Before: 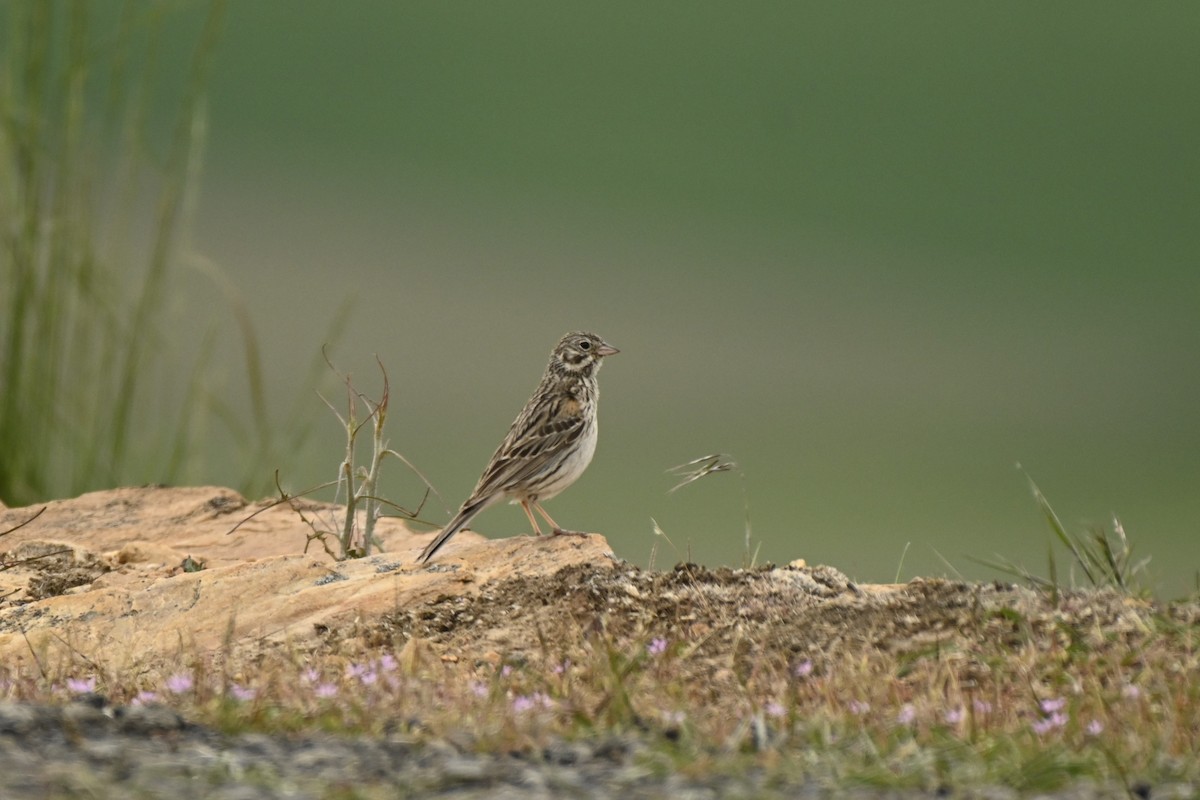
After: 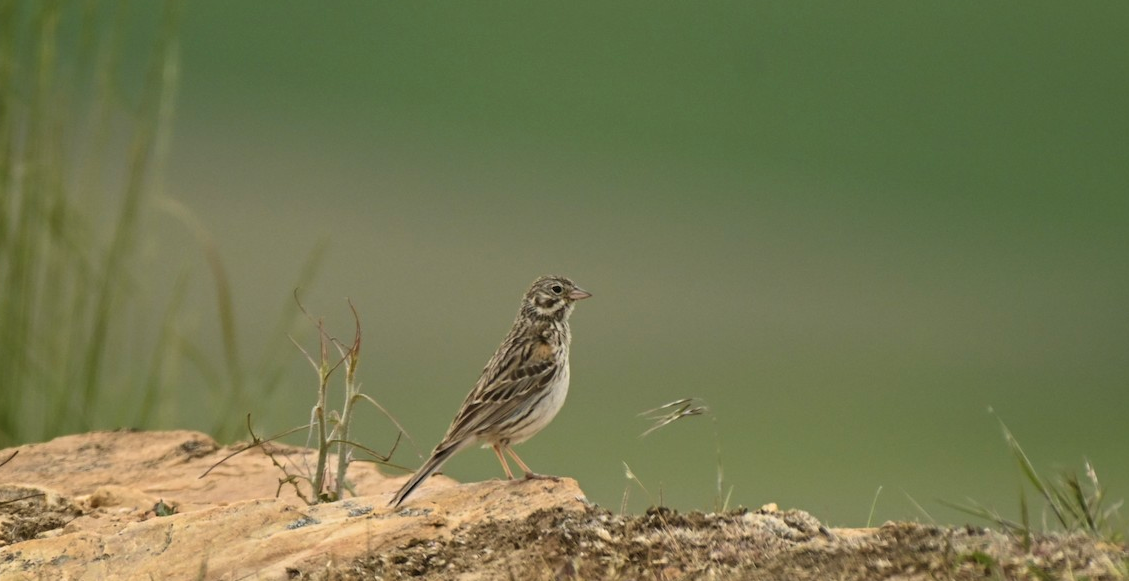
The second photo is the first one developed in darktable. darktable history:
velvia: on, module defaults
crop: left 2.415%, top 7.124%, right 3.421%, bottom 20.247%
